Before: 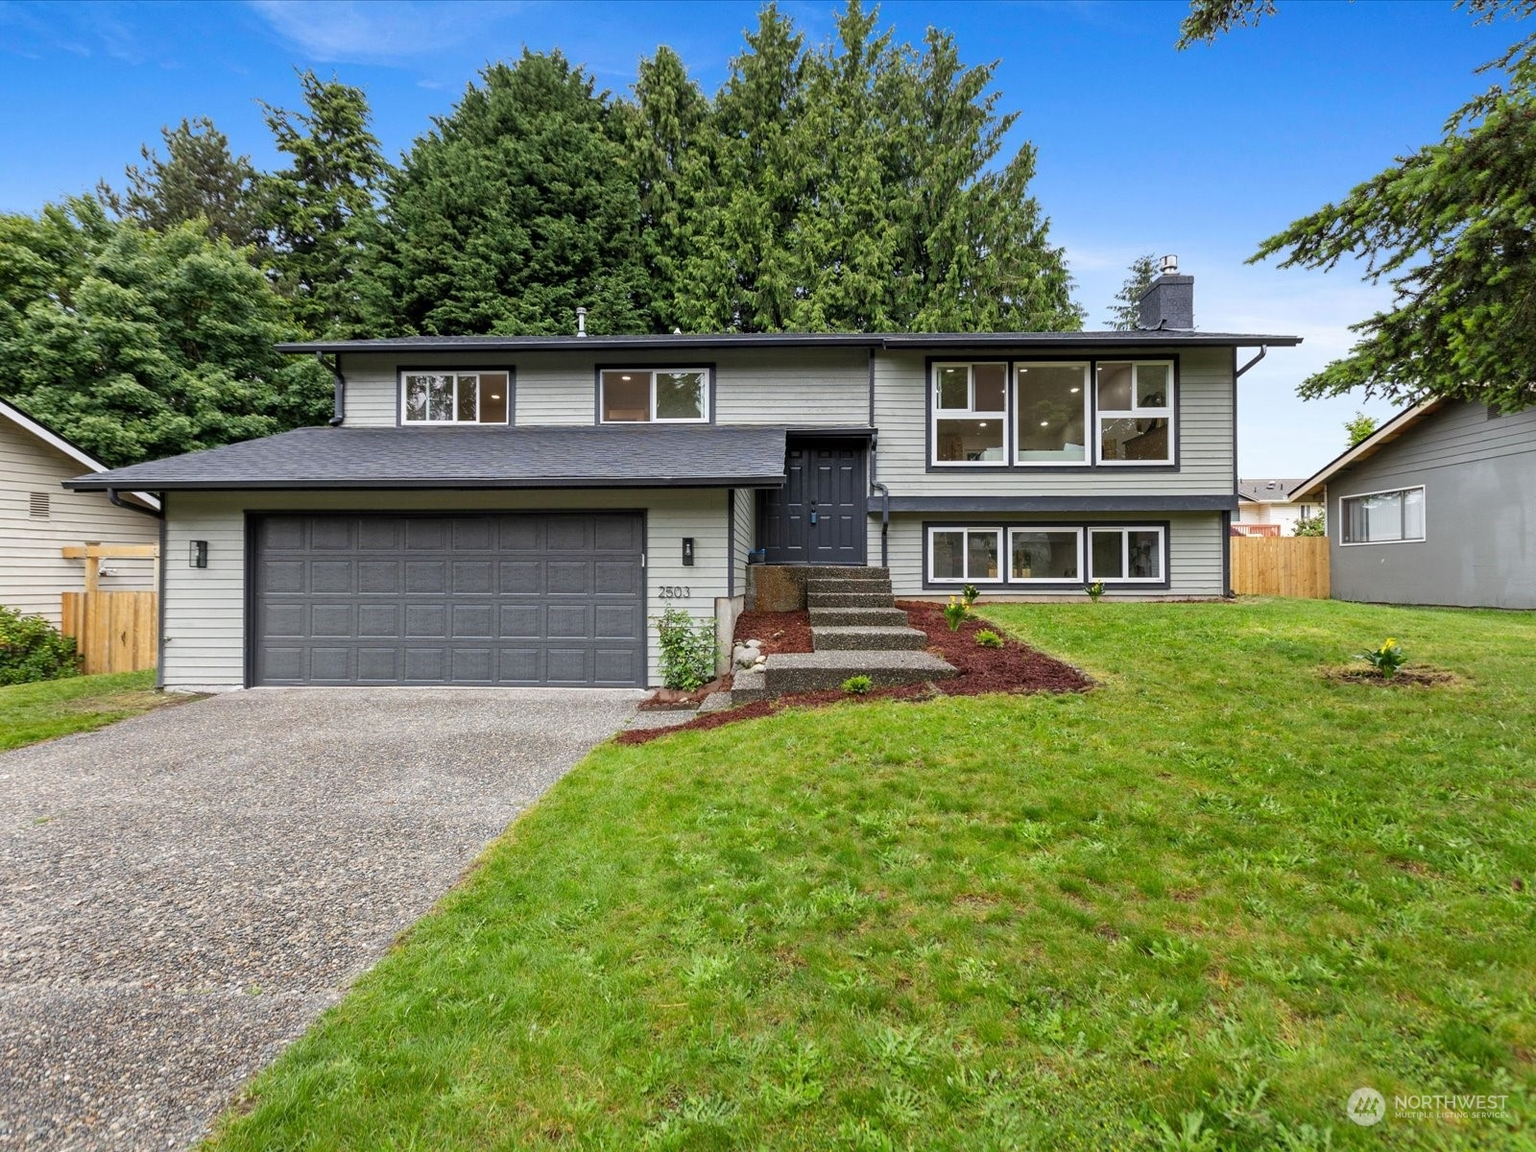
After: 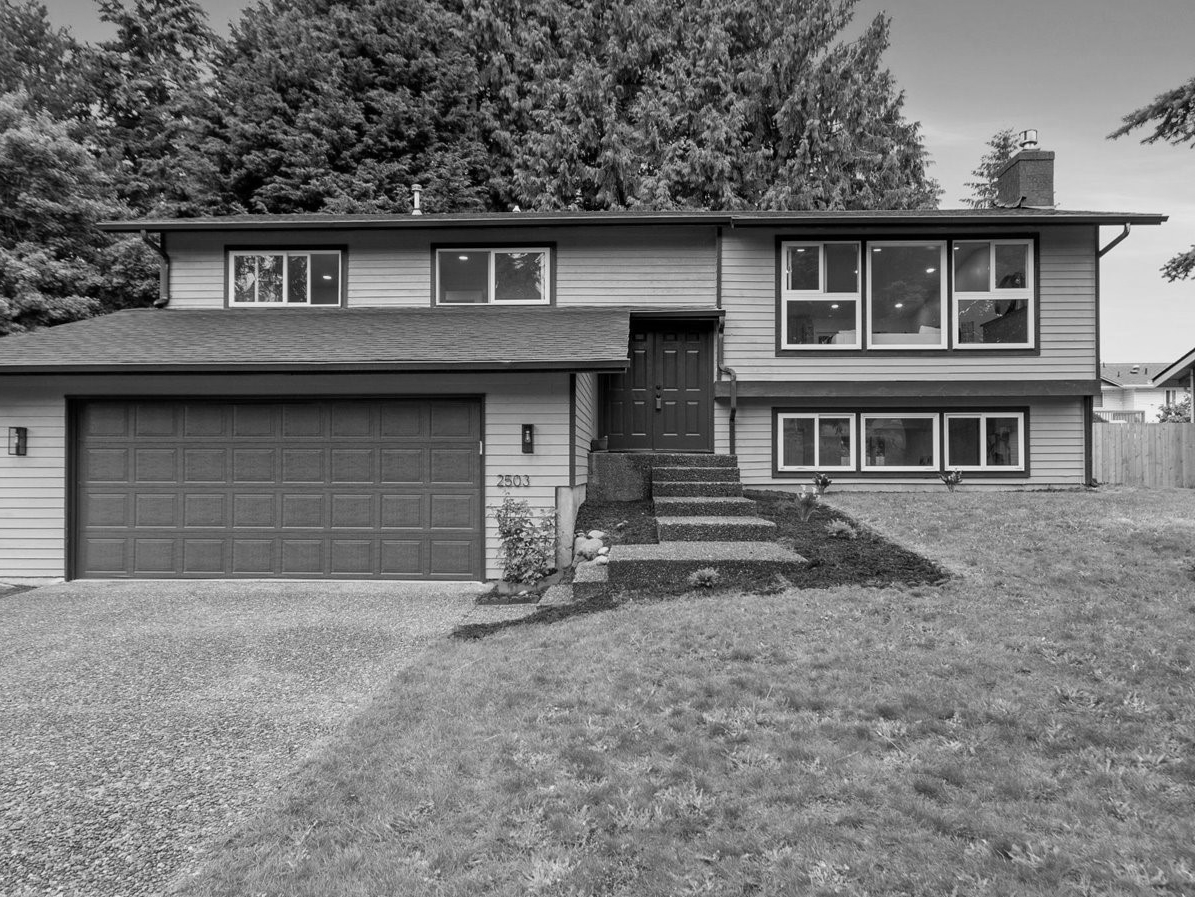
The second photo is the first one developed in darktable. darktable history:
crop and rotate: left 11.831%, top 11.346%, right 13.429%, bottom 13.899%
monochrome: a -74.22, b 78.2
